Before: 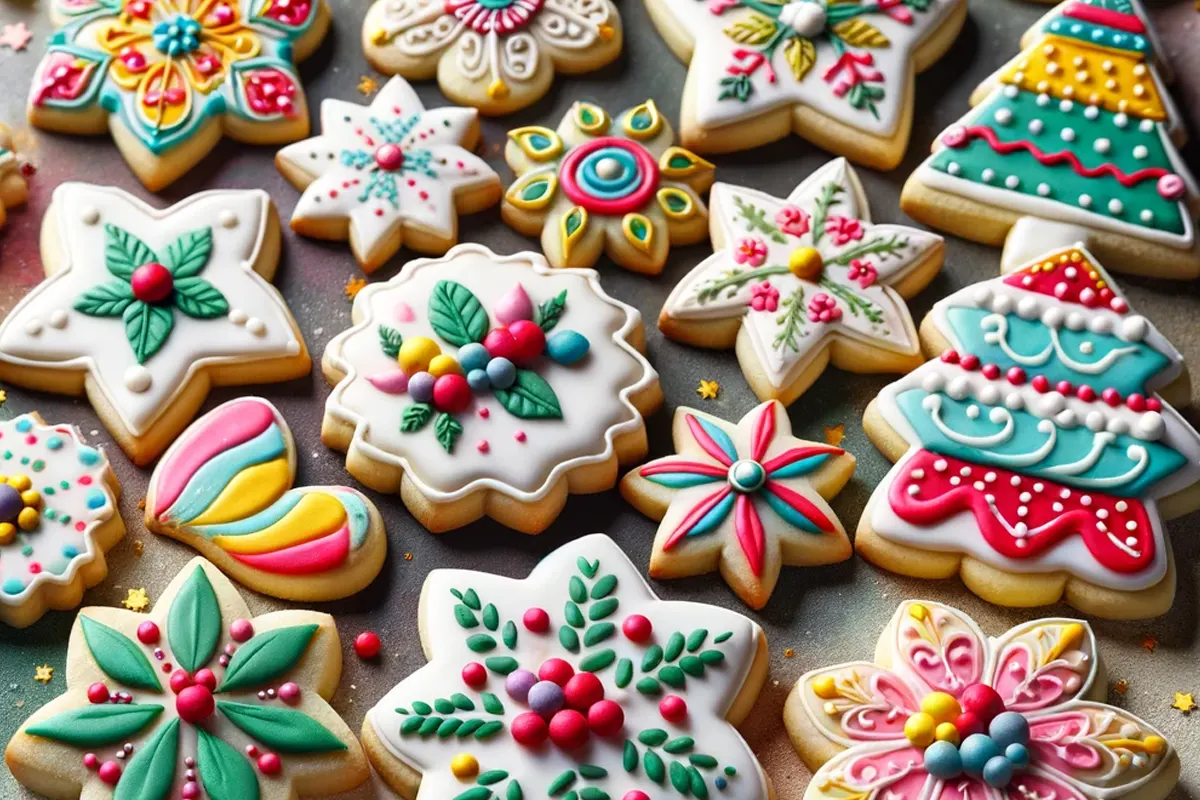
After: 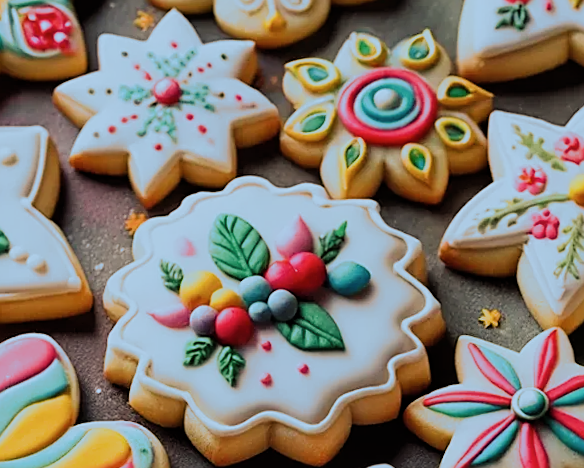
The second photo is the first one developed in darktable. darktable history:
sharpen: on, module defaults
crop: left 17.835%, top 7.675%, right 32.881%, bottom 32.213%
contrast brightness saturation: saturation -0.05
rotate and perspective: rotation -1°, crop left 0.011, crop right 0.989, crop top 0.025, crop bottom 0.975
split-toning: shadows › hue 351.18°, shadows › saturation 0.86, highlights › hue 218.82°, highlights › saturation 0.73, balance -19.167
white balance: red 1.045, blue 0.932
filmic rgb: black relative exposure -7.65 EV, white relative exposure 4.56 EV, hardness 3.61
